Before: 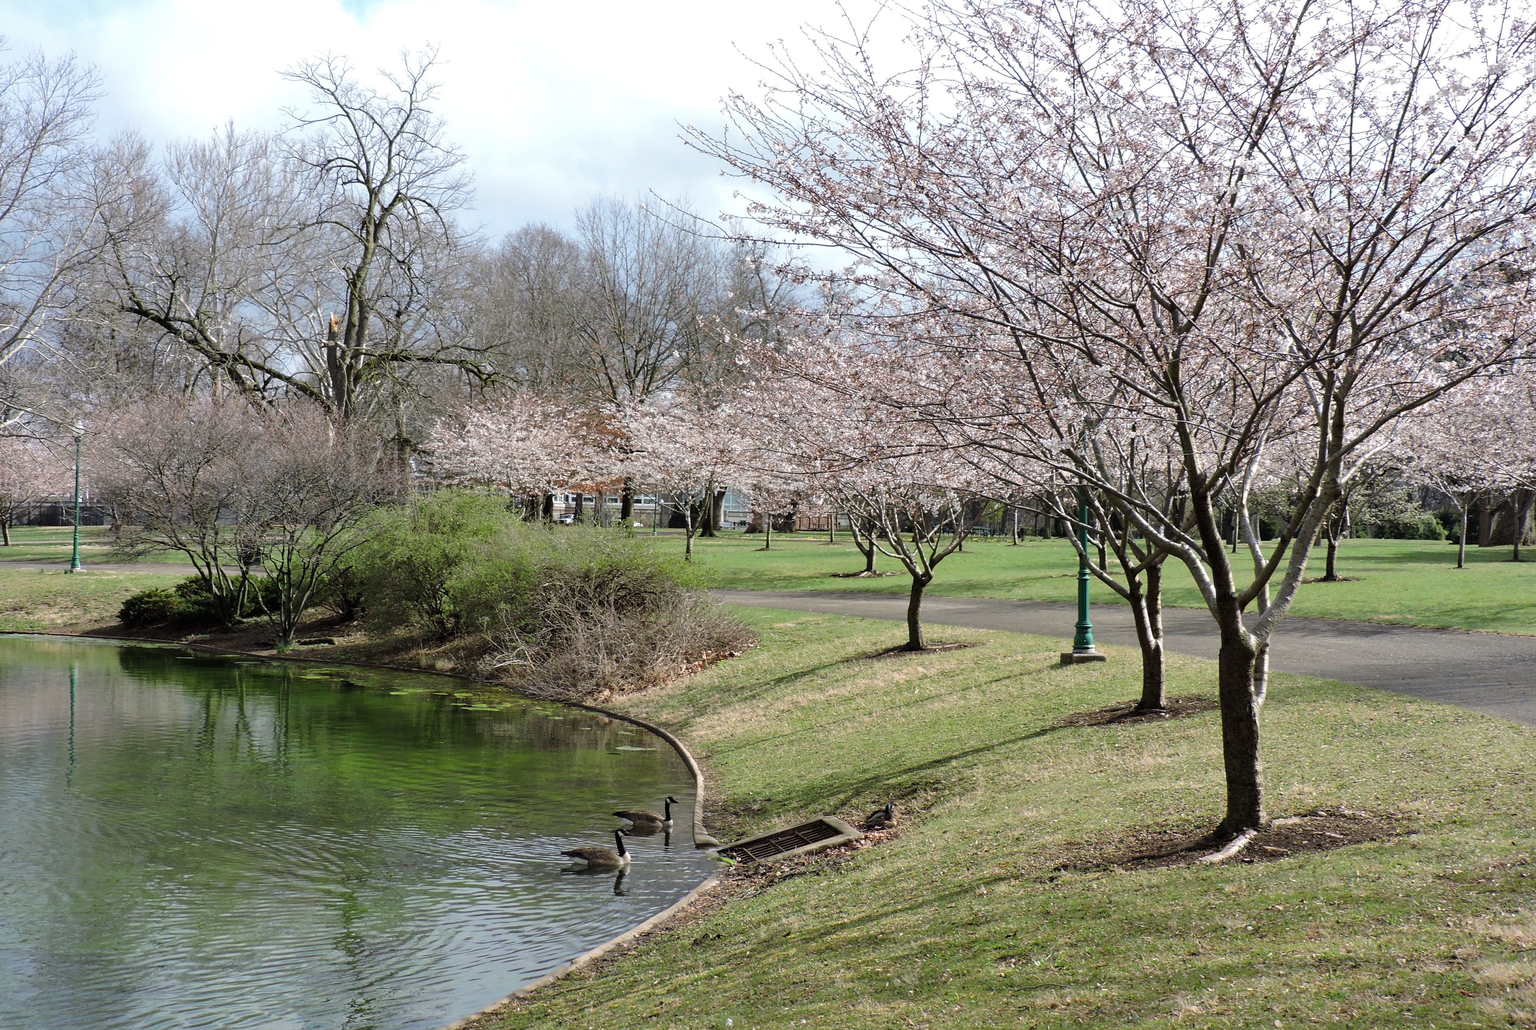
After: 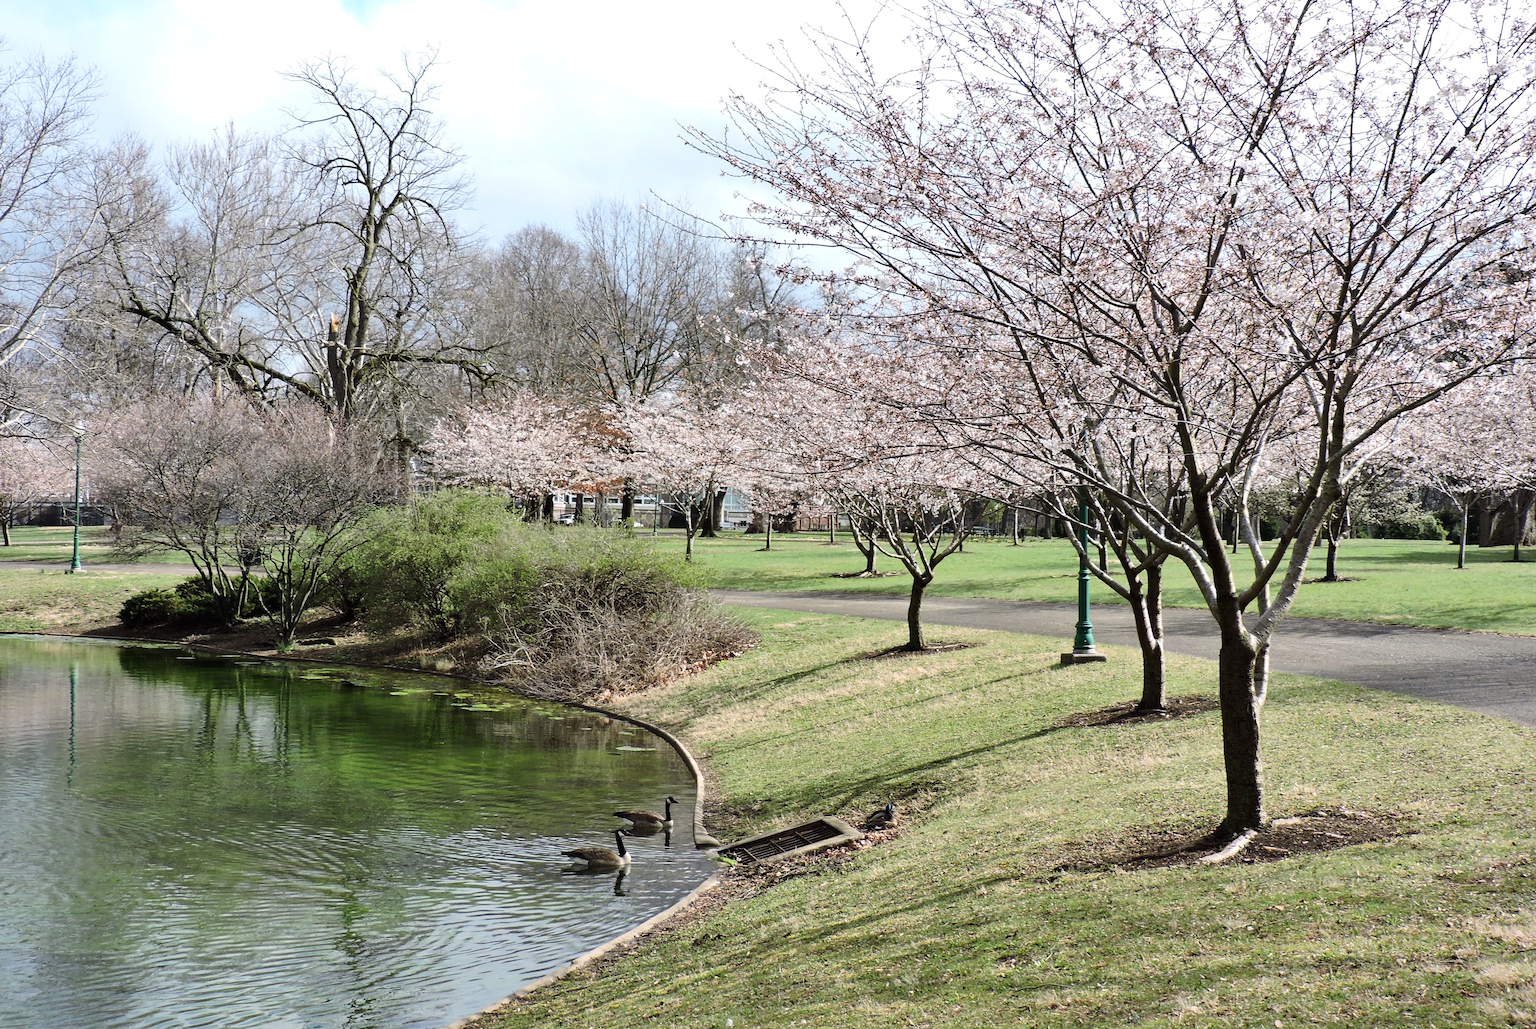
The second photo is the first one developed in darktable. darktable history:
contrast brightness saturation: contrast 0.24, brightness 0.09
shadows and highlights: shadows 32, highlights -32, soften with gaussian
